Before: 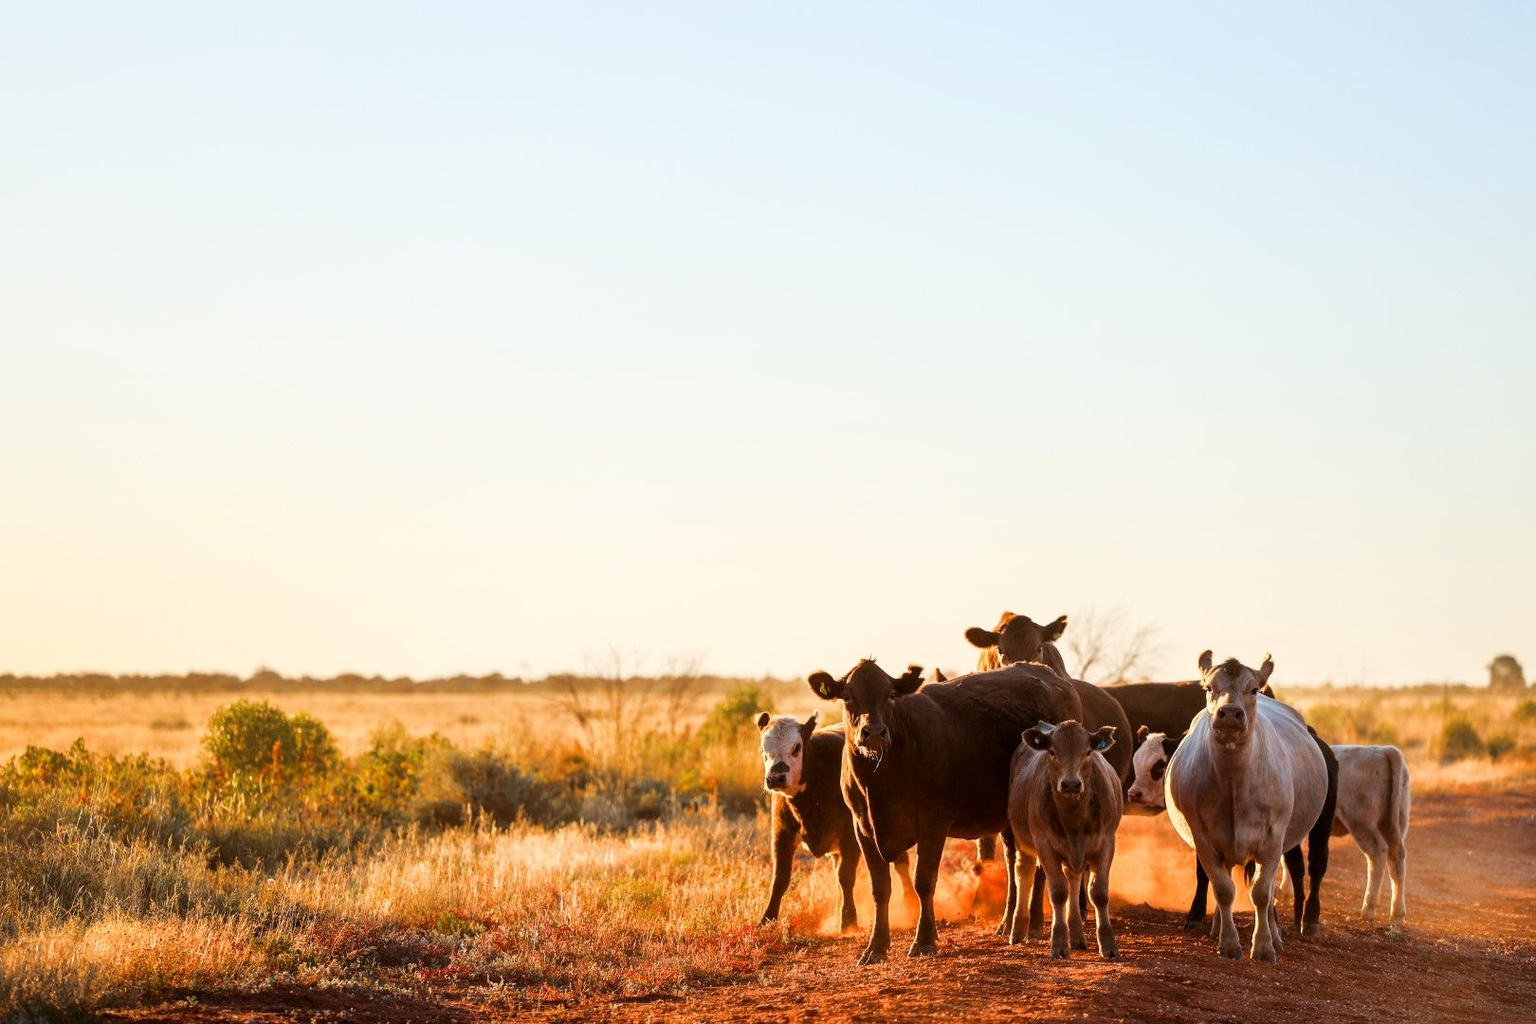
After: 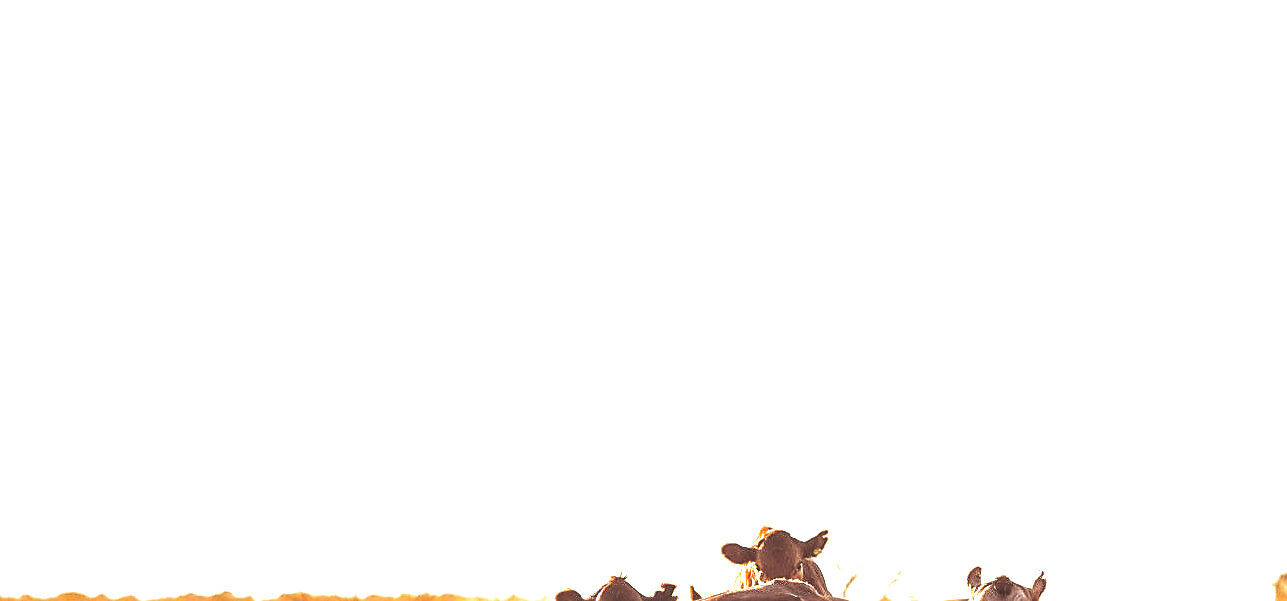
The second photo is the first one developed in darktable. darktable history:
crop: left 18.38%, top 11.092%, right 2.134%, bottom 33.217%
exposure: black level correction -0.005, exposure 1 EV, compensate highlight preservation false
contrast brightness saturation: saturation 0.13
color balance: lift [1.005, 0.99, 1.007, 1.01], gamma [1, 0.979, 1.011, 1.021], gain [0.923, 1.098, 1.025, 0.902], input saturation 90.45%, contrast 7.73%, output saturation 105.91%
split-toning: on, module defaults
sharpen: radius 1.4, amount 1.25, threshold 0.7
local contrast: on, module defaults
